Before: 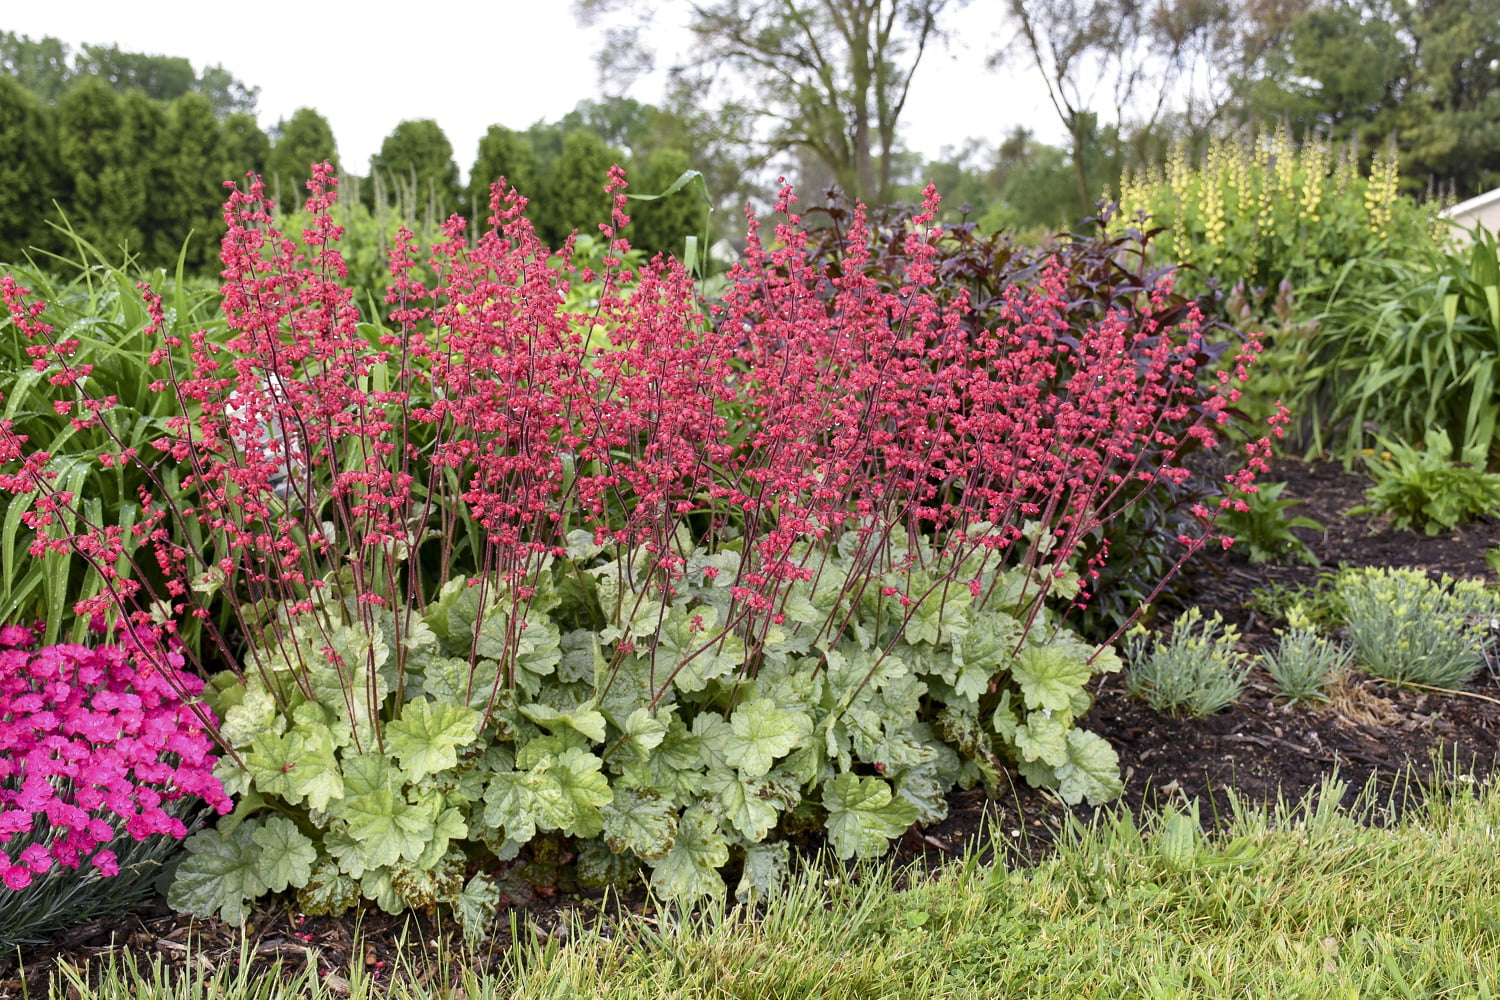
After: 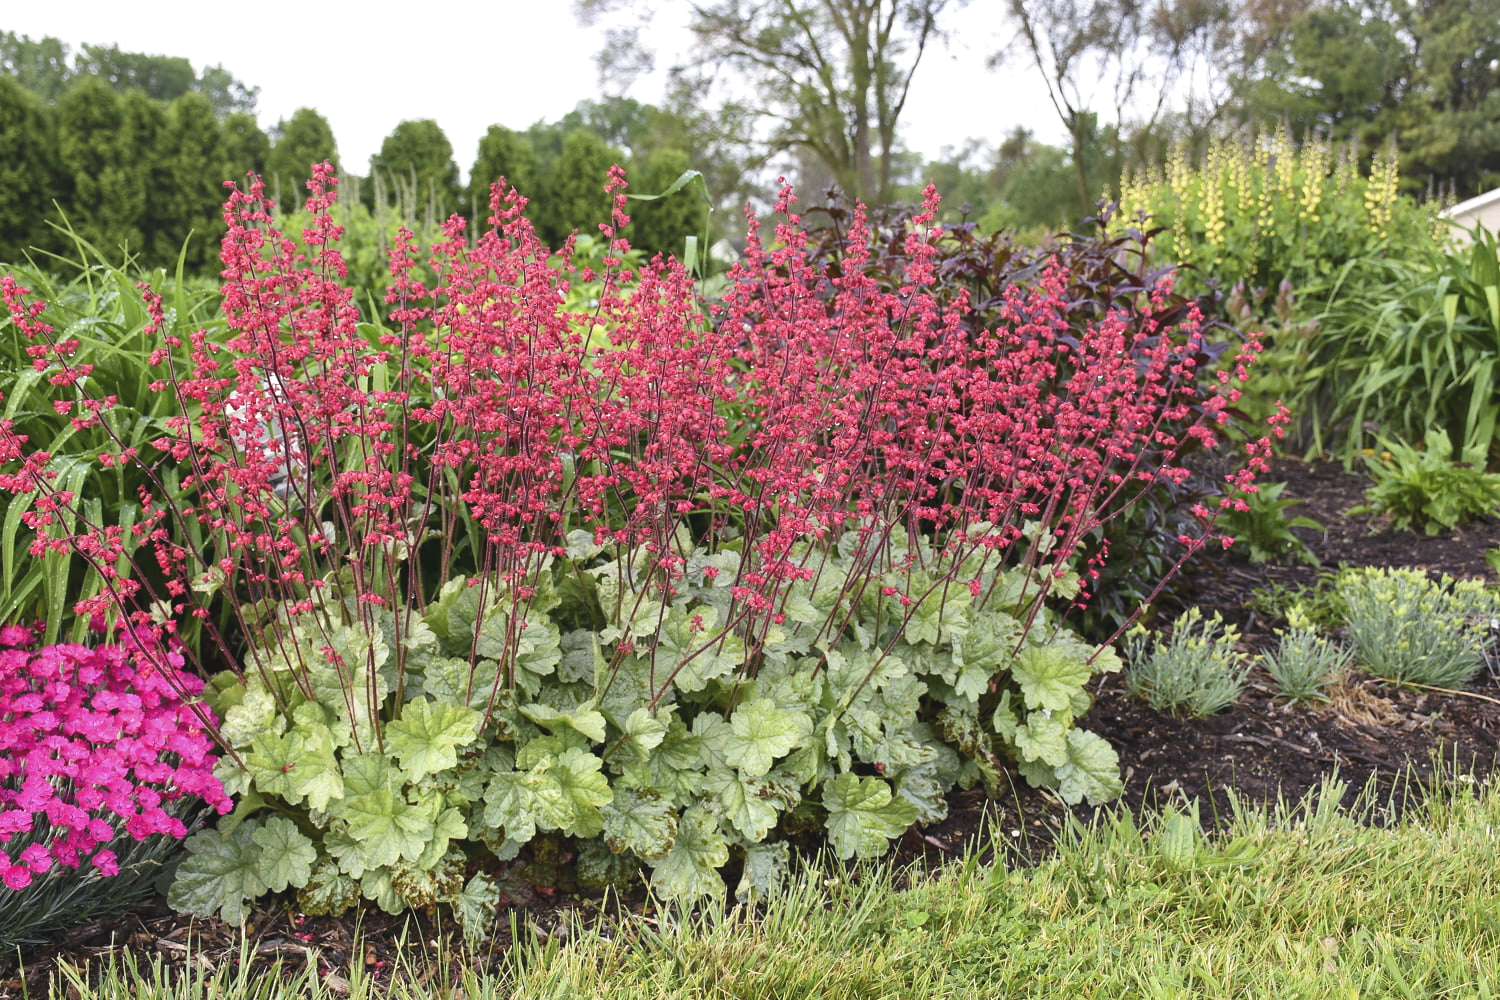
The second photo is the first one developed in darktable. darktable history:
exposure: black level correction -0.007, exposure 0.072 EV, compensate highlight preservation false
